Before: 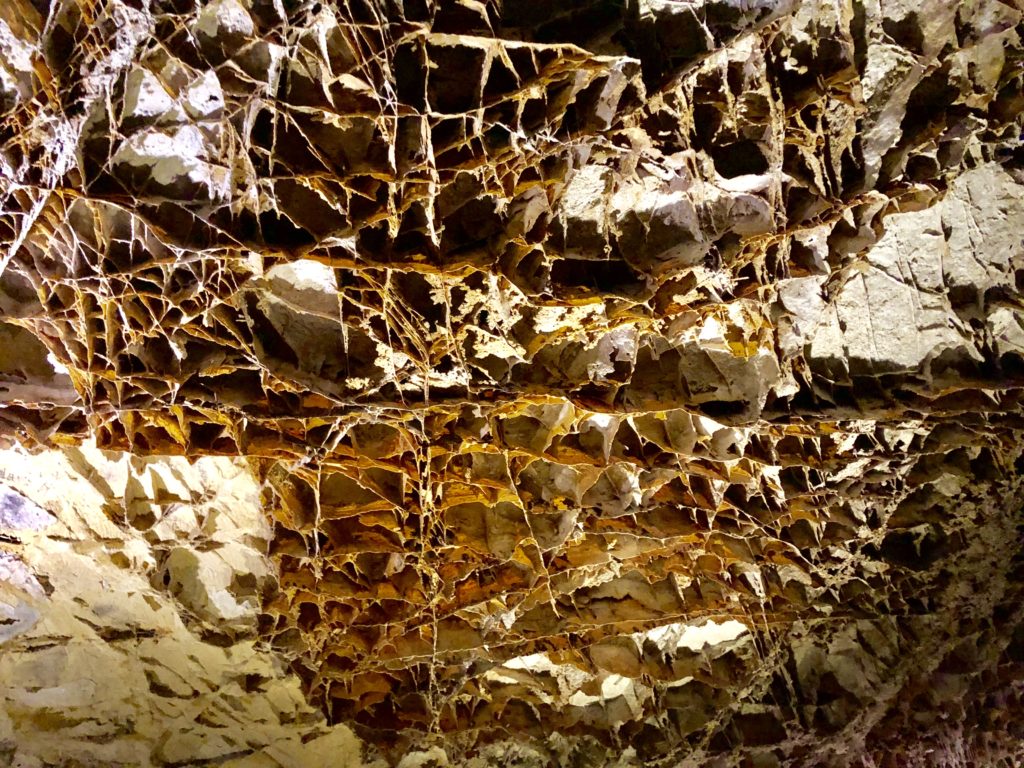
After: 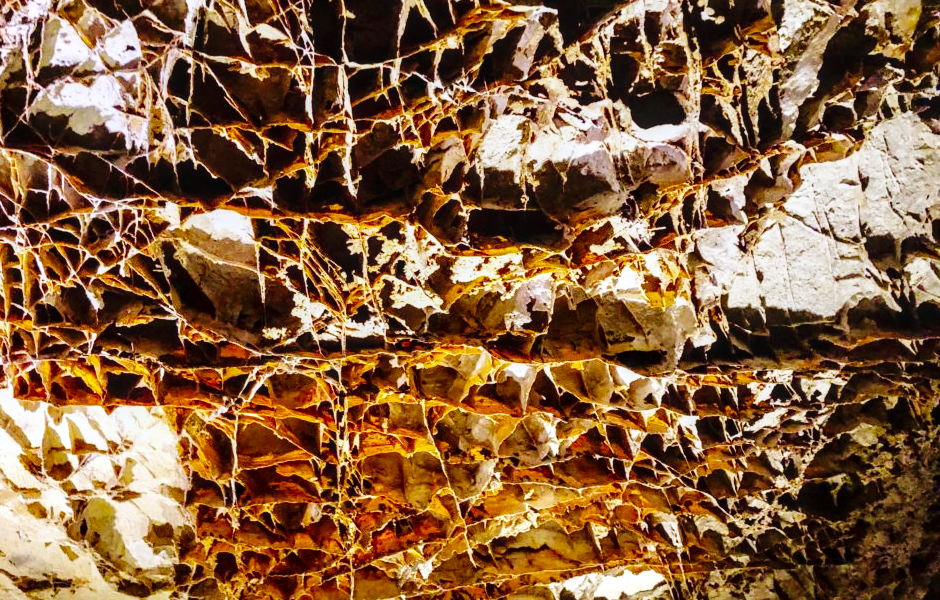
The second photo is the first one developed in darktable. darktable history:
base curve: curves: ch0 [(0, 0) (0.036, 0.025) (0.121, 0.166) (0.206, 0.329) (0.605, 0.79) (1, 1)], preserve colors none
local contrast: on, module defaults
color calibration: gray › normalize channels true, illuminant as shot in camera, x 0.358, y 0.373, temperature 4628.91 K, gamut compression 0.012
crop: left 8.116%, top 6.538%, bottom 15.324%
